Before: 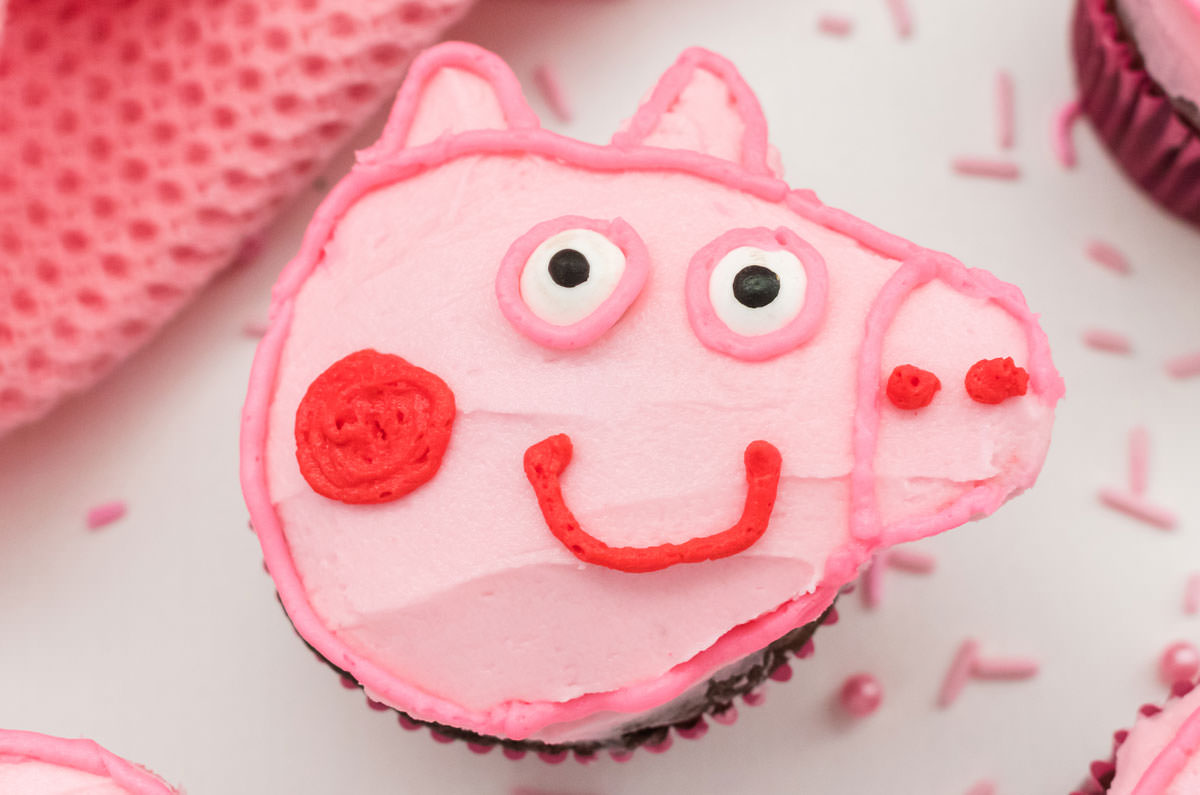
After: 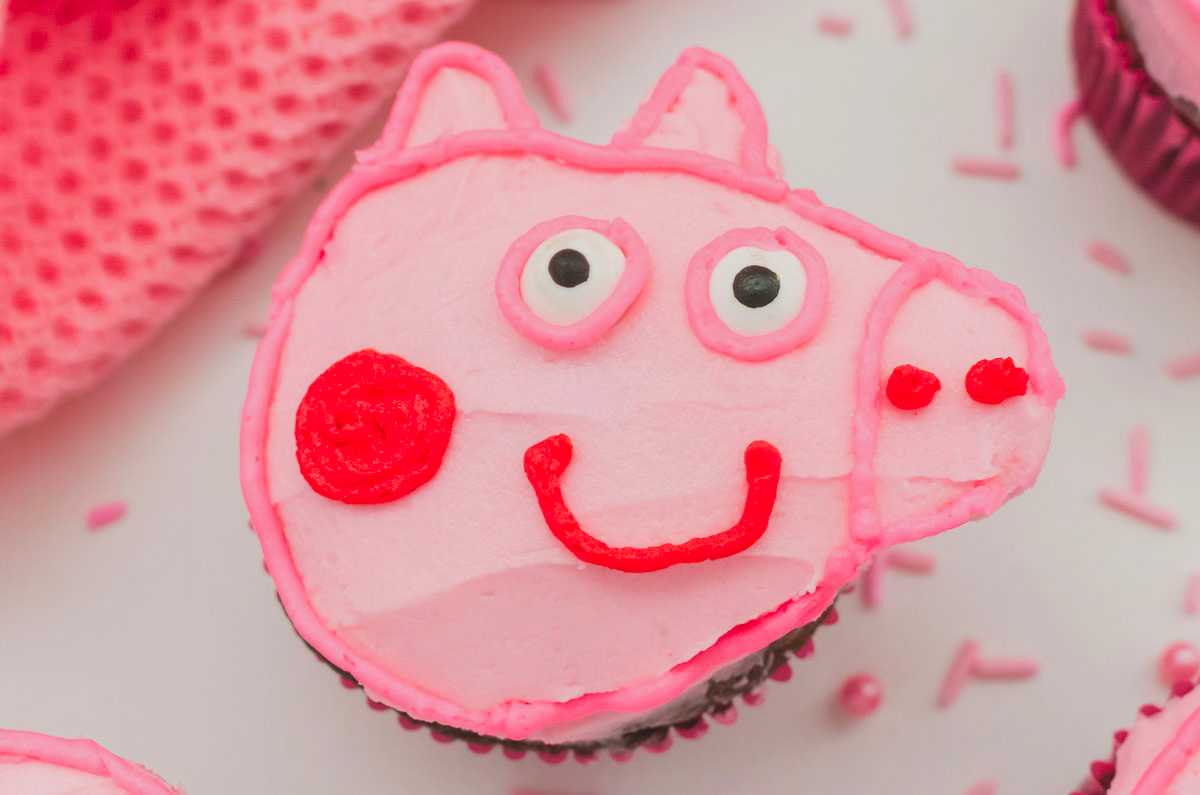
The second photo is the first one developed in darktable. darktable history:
contrast brightness saturation: contrast -0.201, saturation 0.19
